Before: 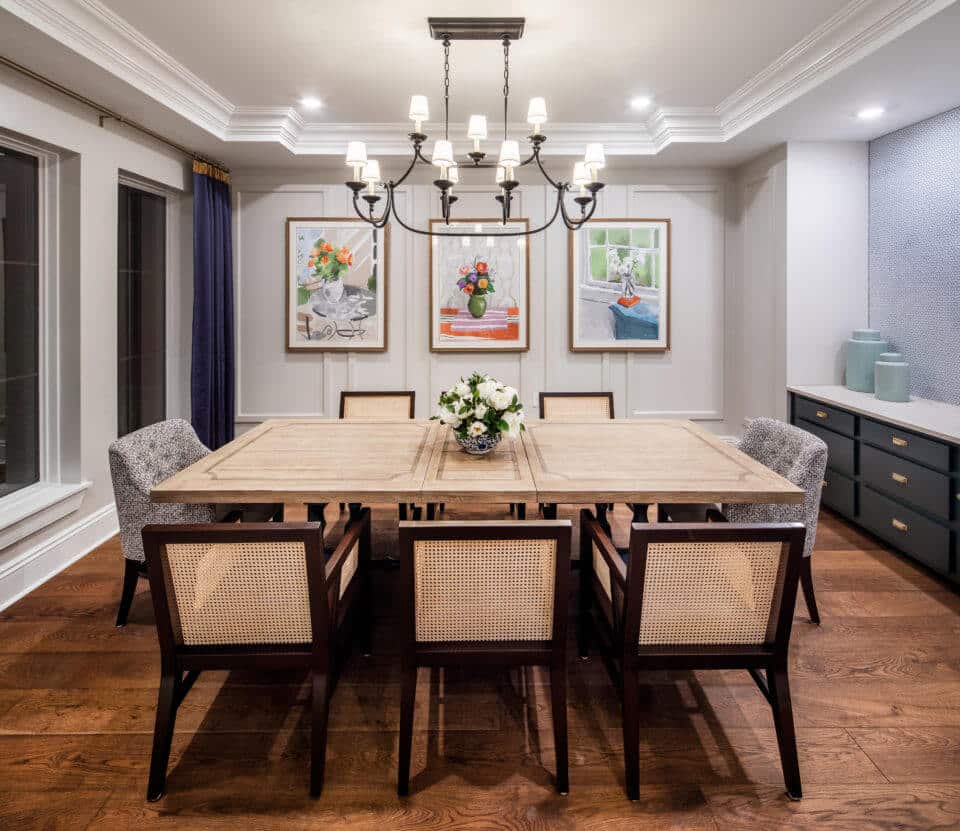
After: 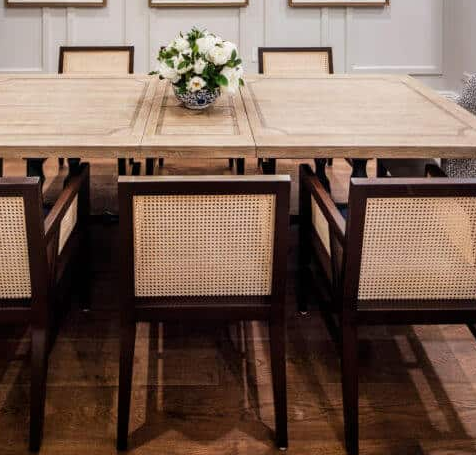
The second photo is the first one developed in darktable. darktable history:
crop: left 29.356%, top 41.538%, right 20.988%, bottom 3.466%
